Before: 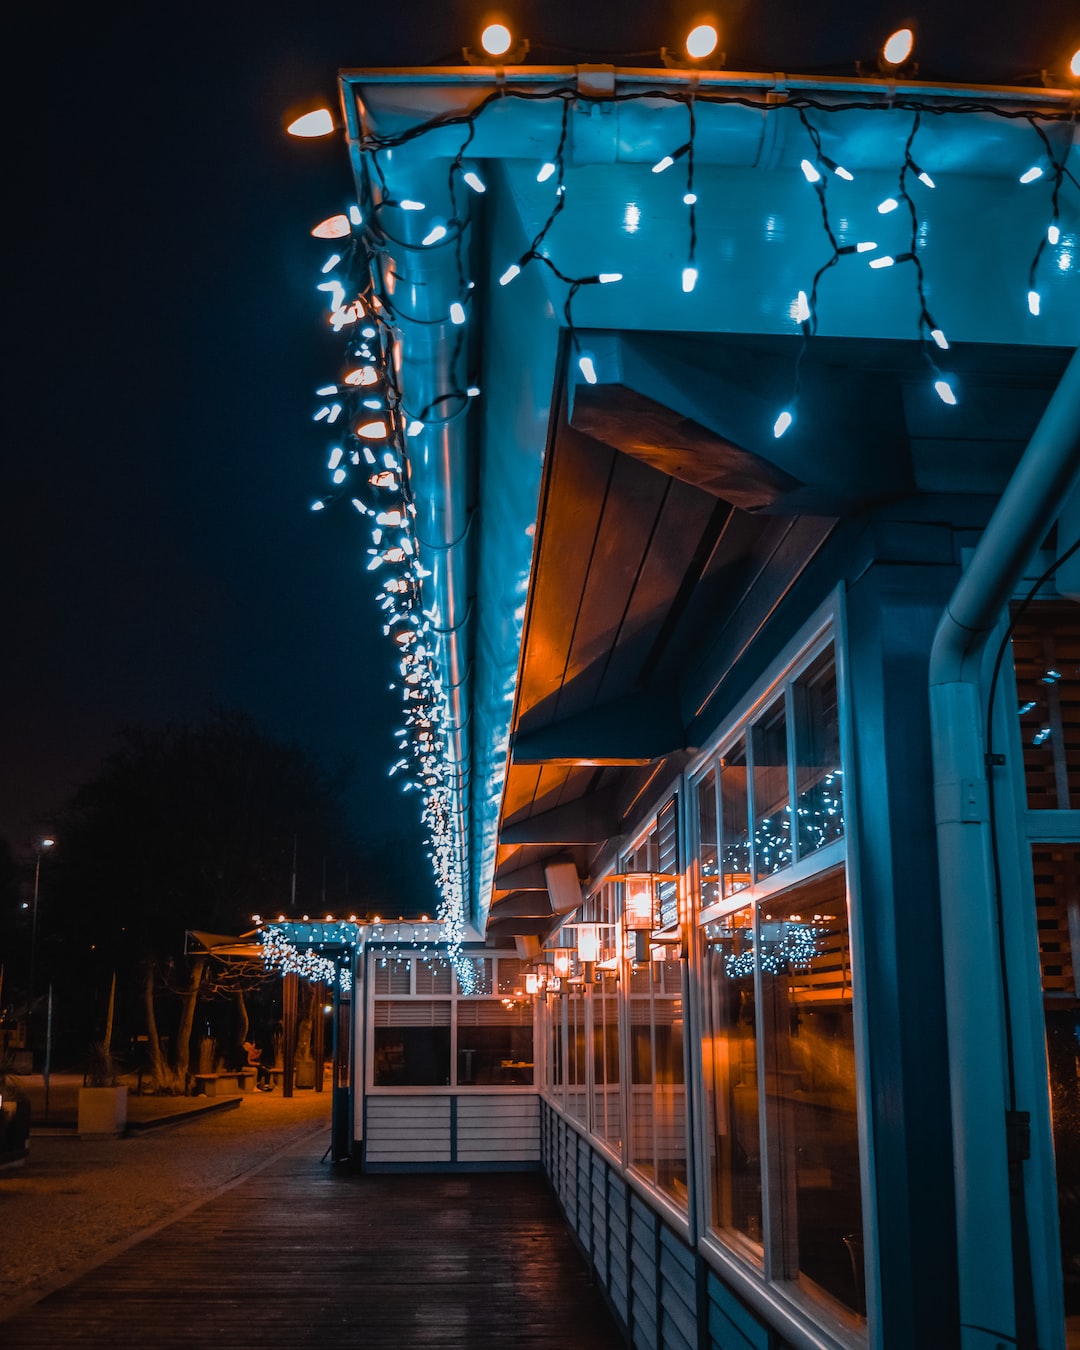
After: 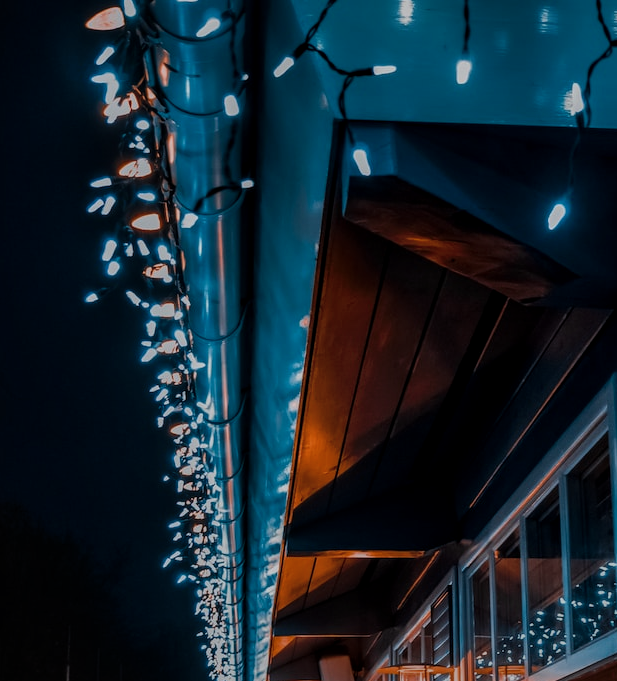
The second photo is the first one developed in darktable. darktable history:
shadows and highlights: low approximation 0.01, soften with gaussian
exposure: exposure -2.446 EV, compensate highlight preservation false
crop: left 20.932%, top 15.471%, right 21.848%, bottom 34.081%
local contrast: on, module defaults
